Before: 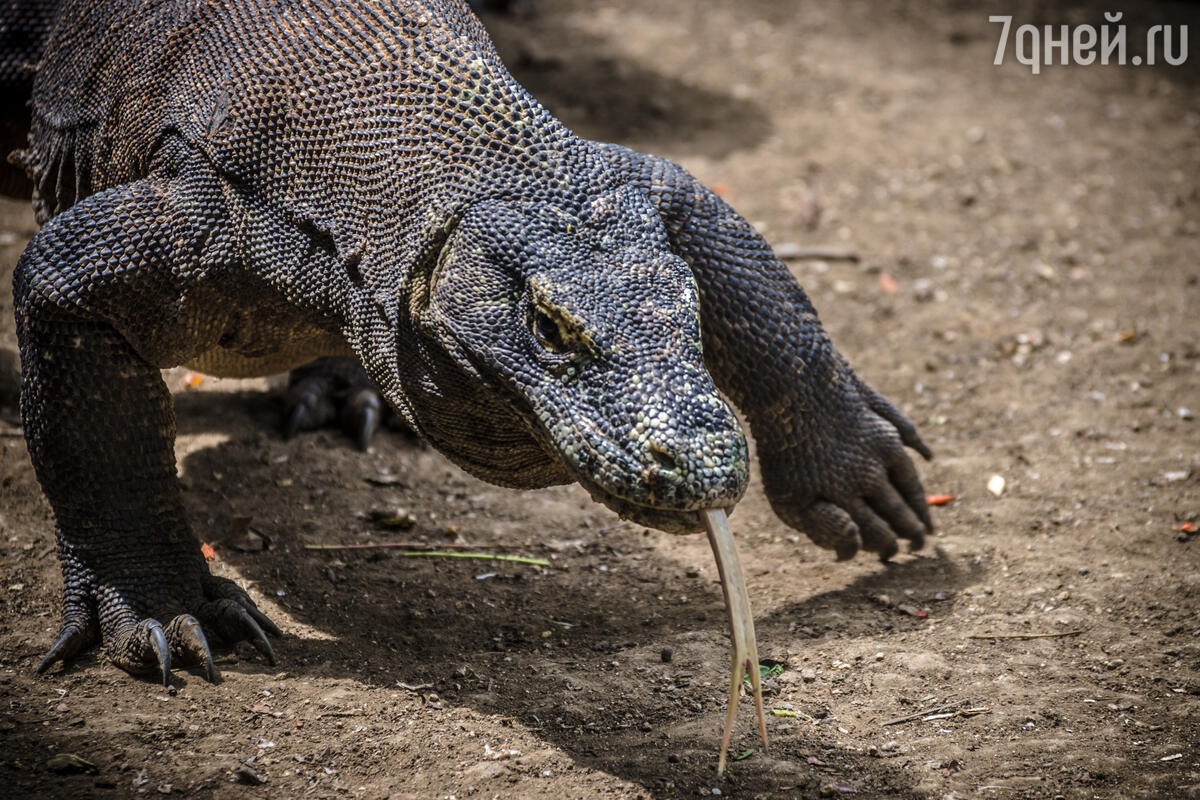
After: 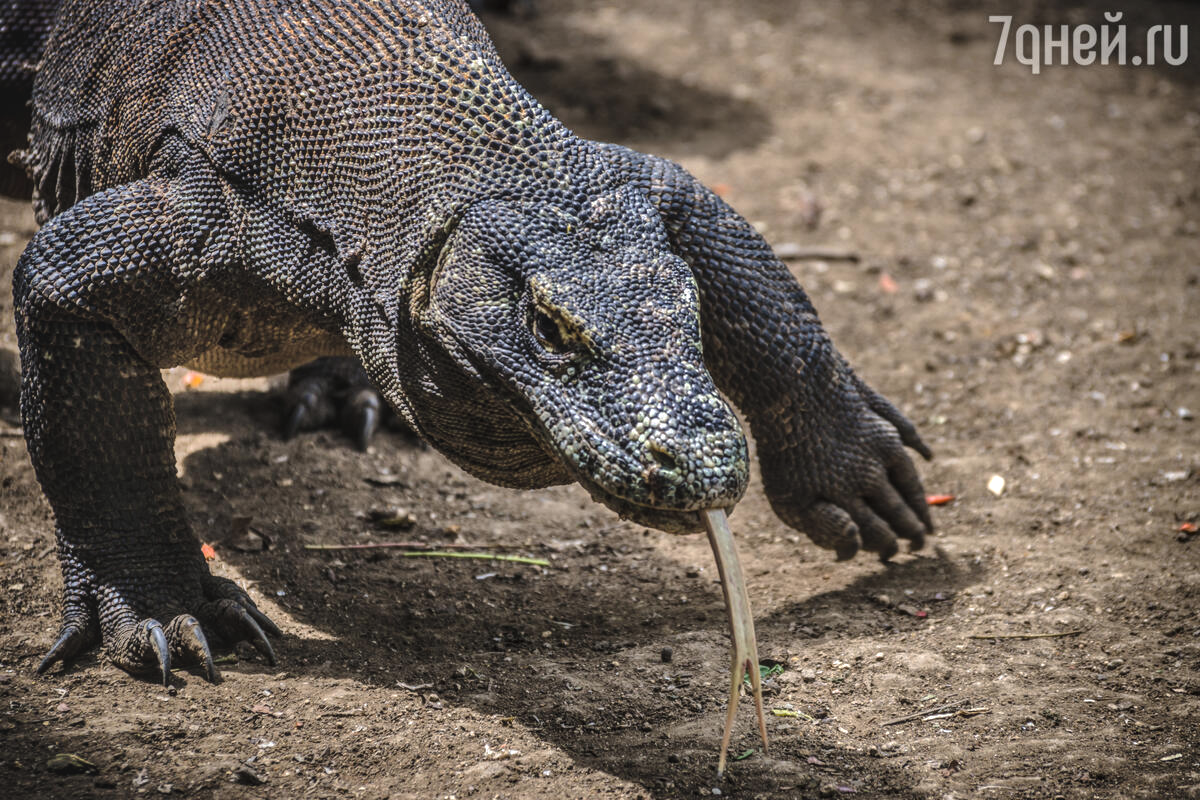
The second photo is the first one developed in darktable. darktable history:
local contrast: on, module defaults
exposure: black level correction -0.007, exposure 0.066 EV, compensate exposure bias true, compensate highlight preservation false
shadows and highlights: soften with gaussian
color correction: highlights b* -0.031
base curve: curves: ch0 [(0, 0) (0.74, 0.67) (1, 1)], preserve colors none
